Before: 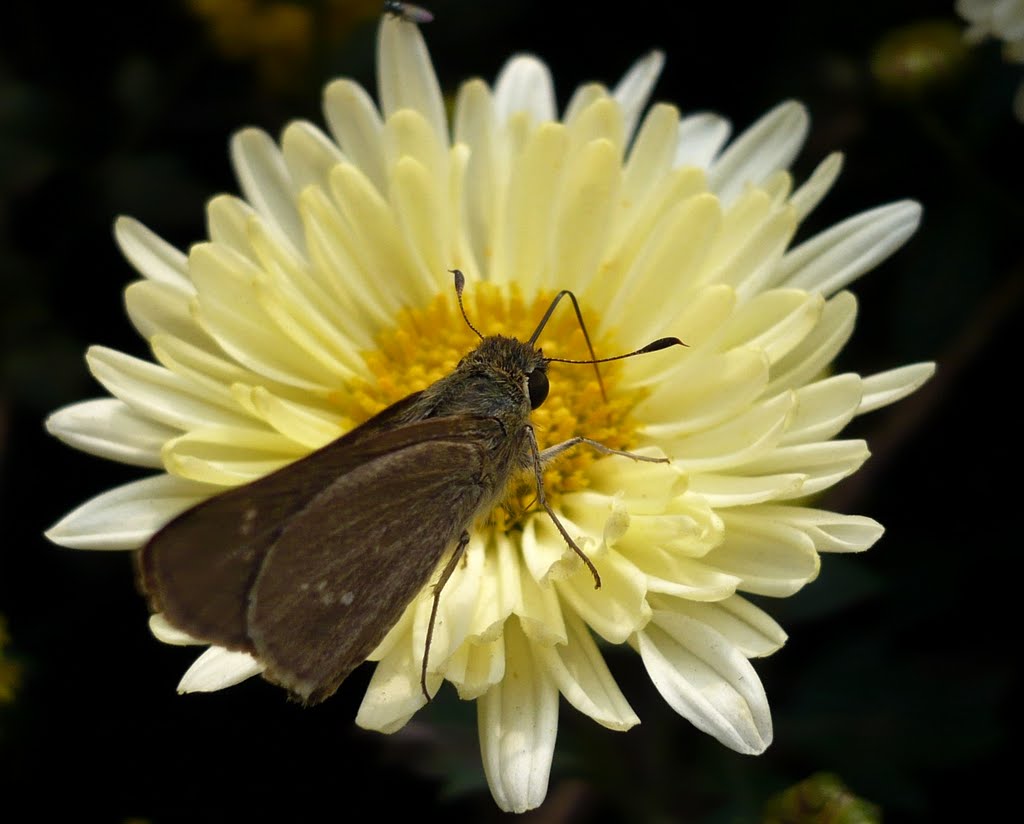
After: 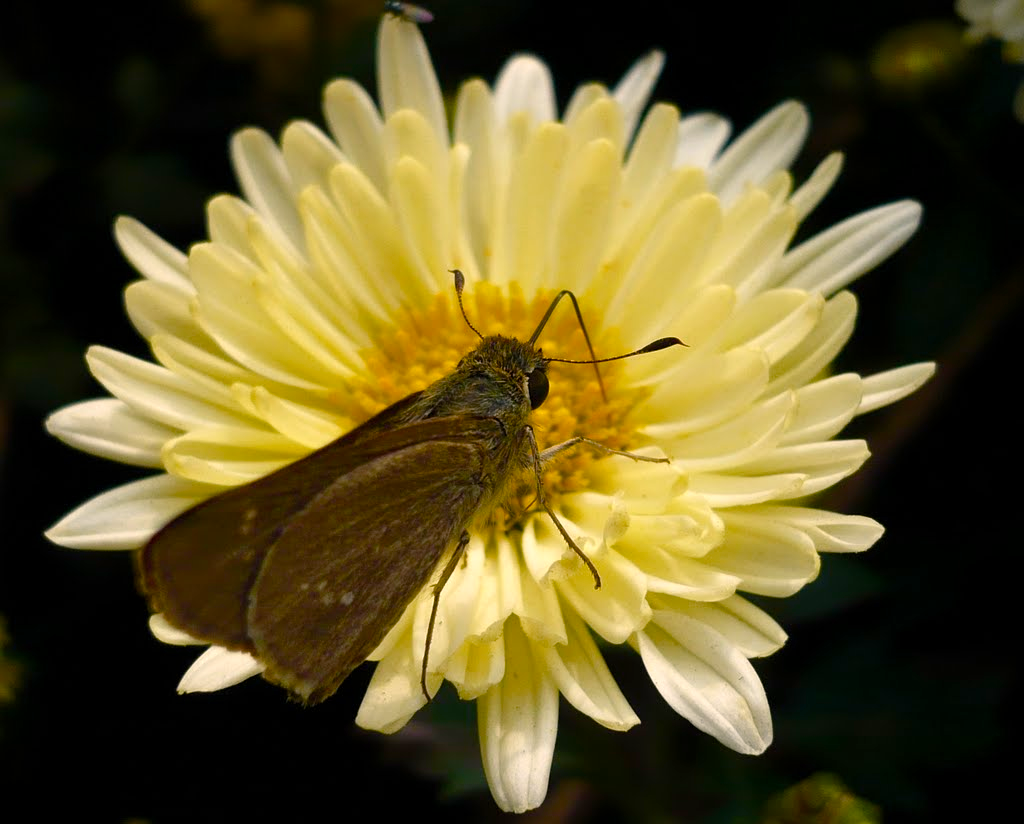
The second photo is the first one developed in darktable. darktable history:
color balance rgb: power › luminance 1.245%, highlights gain › chroma 3.079%, highlights gain › hue 60.03°, perceptual saturation grading › global saturation 20%, perceptual saturation grading › highlights -24.869%, perceptual saturation grading › shadows 49.751%, global vibrance 20%
